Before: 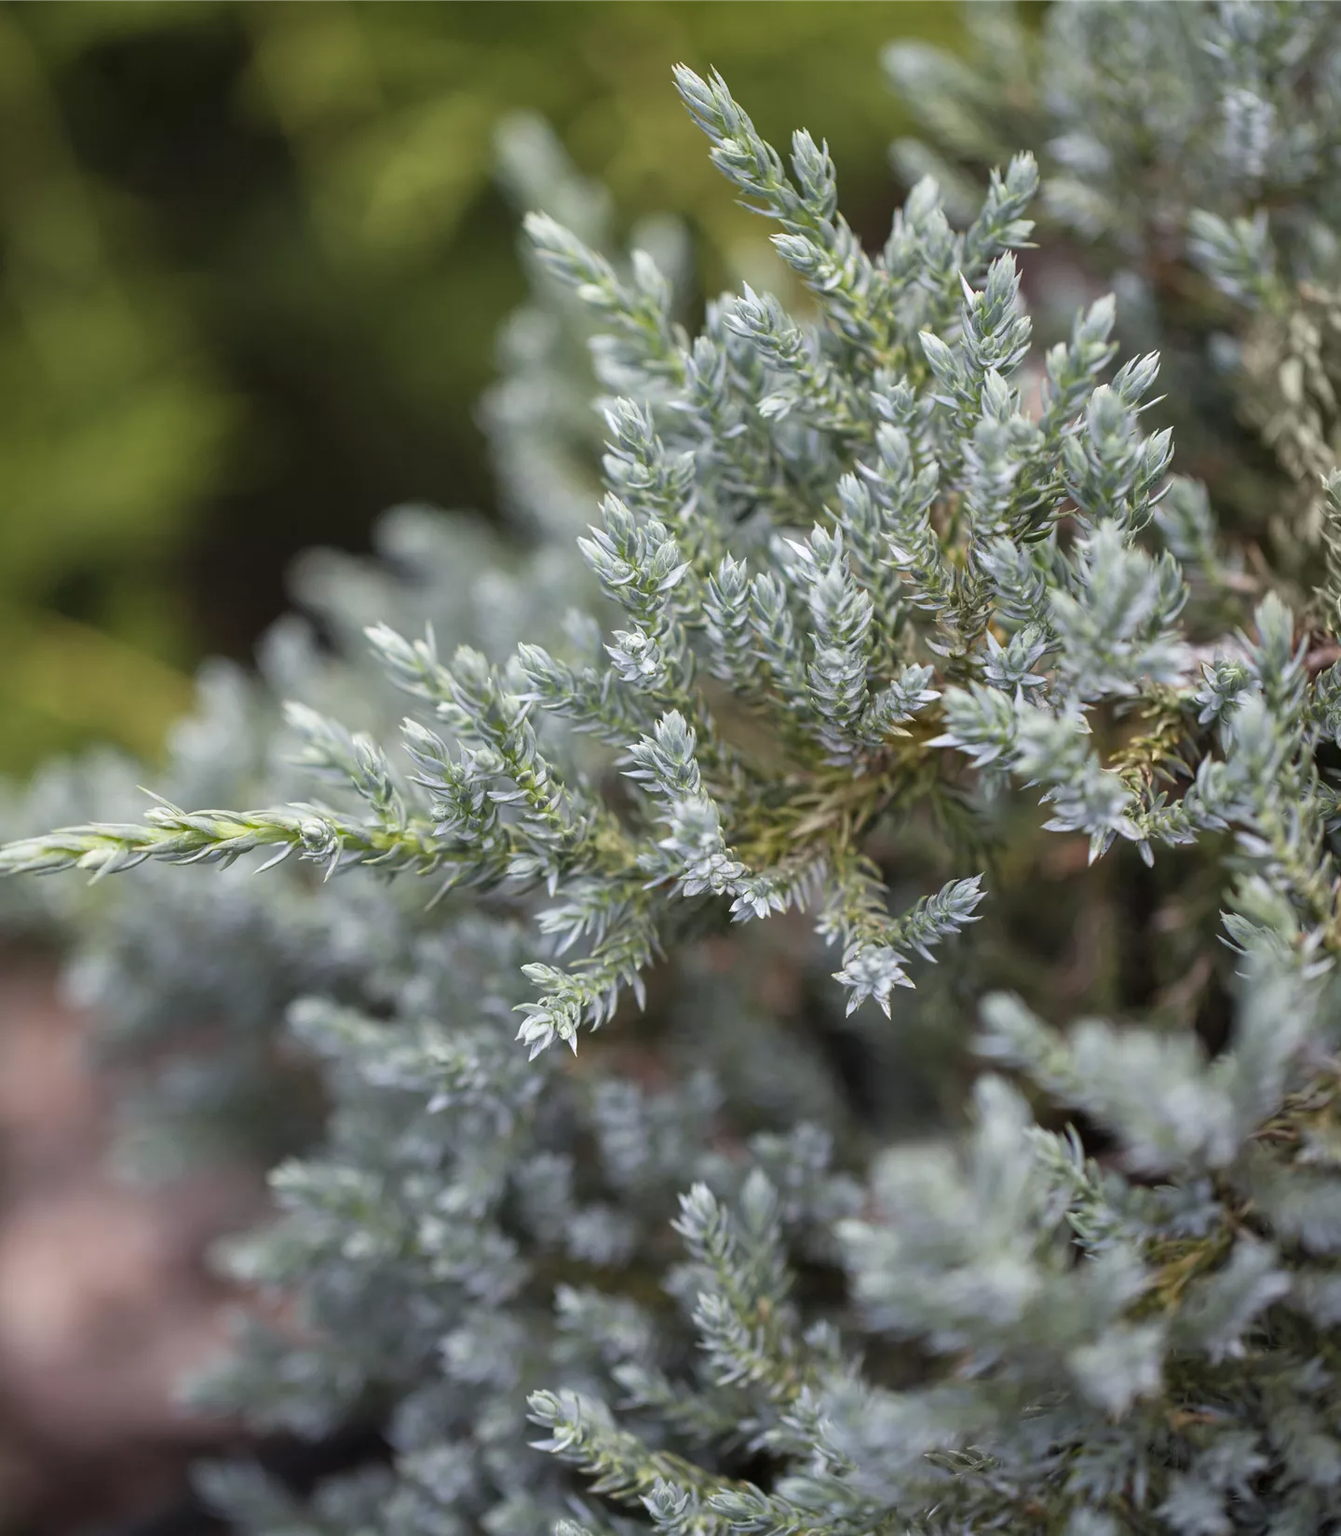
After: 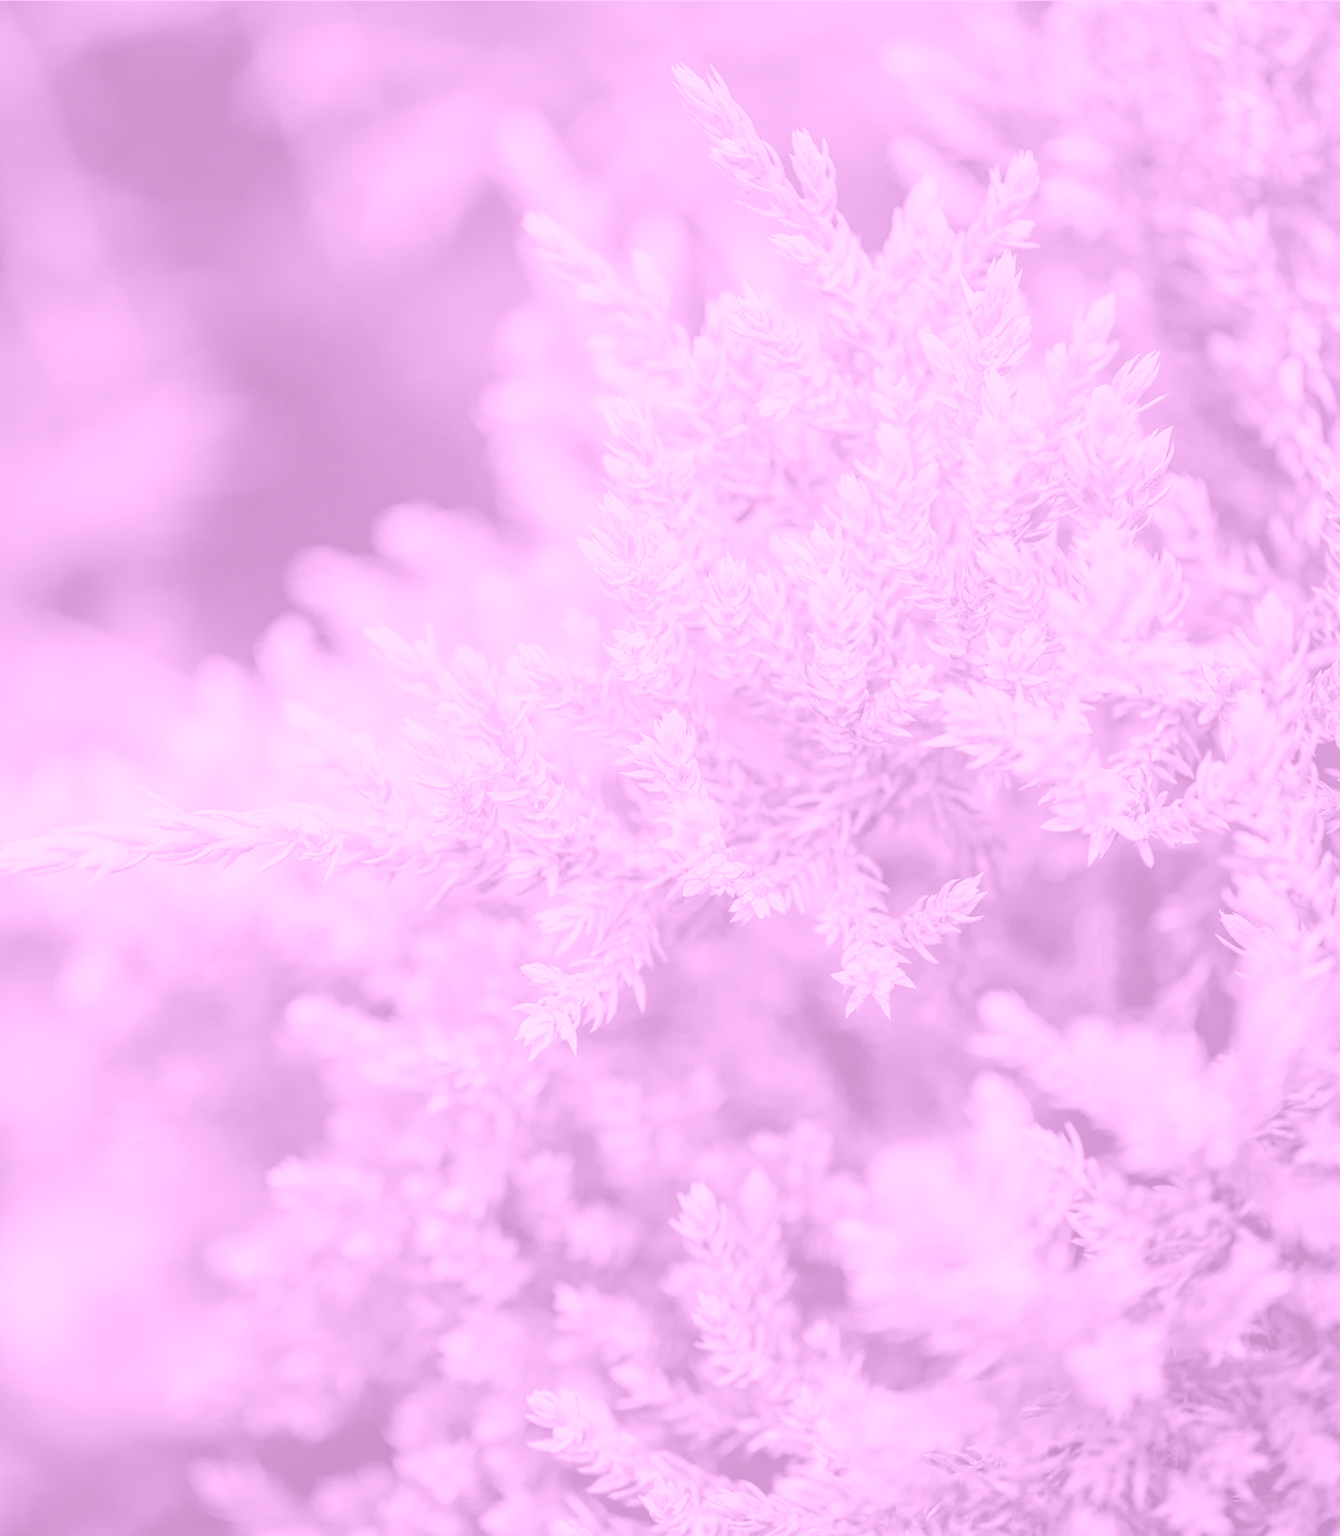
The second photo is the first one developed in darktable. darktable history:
tone equalizer: on, module defaults
filmic rgb: black relative exposure -6.68 EV, white relative exposure 4.56 EV, hardness 3.25
local contrast: on, module defaults
colorize: hue 331.2°, saturation 75%, source mix 30.28%, lightness 70.52%, version 1
bloom: on, module defaults
haze removal: compatibility mode true, adaptive false
color zones: curves: ch1 [(0, 0.469) (0.072, 0.457) (0.243, 0.494) (0.429, 0.5) (0.571, 0.5) (0.714, 0.5) (0.857, 0.5) (1, 0.469)]; ch2 [(0, 0.499) (0.143, 0.467) (0.242, 0.436) (0.429, 0.493) (0.571, 0.5) (0.714, 0.5) (0.857, 0.5) (1, 0.499)]
exposure: exposure 0.6 EV, compensate highlight preservation false
